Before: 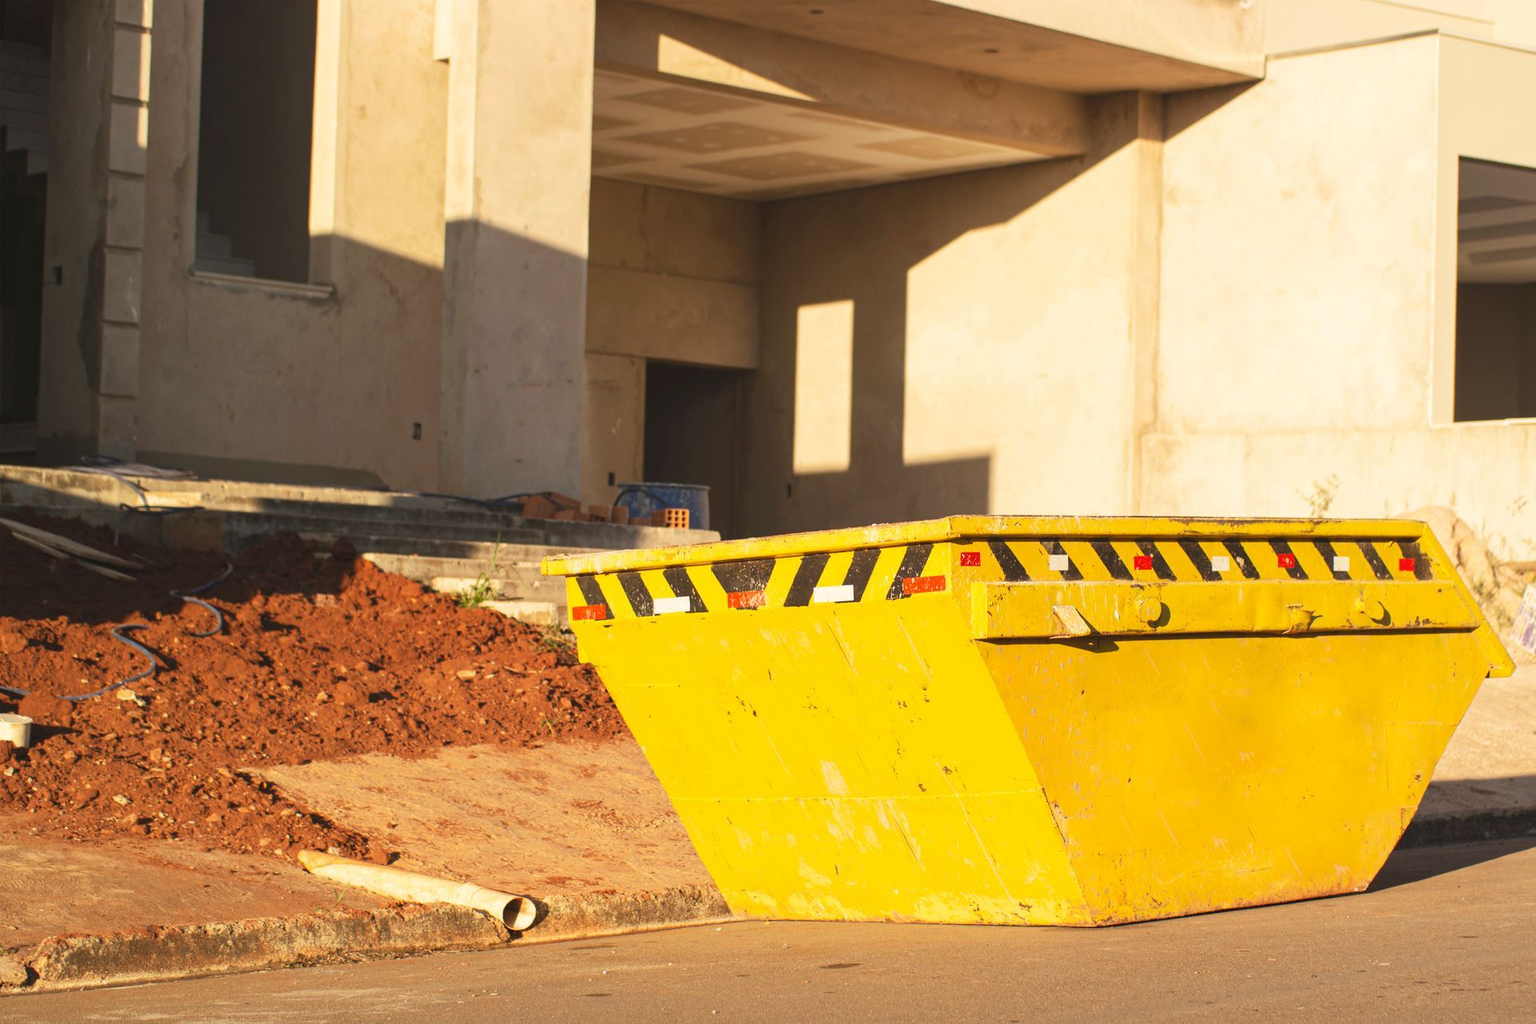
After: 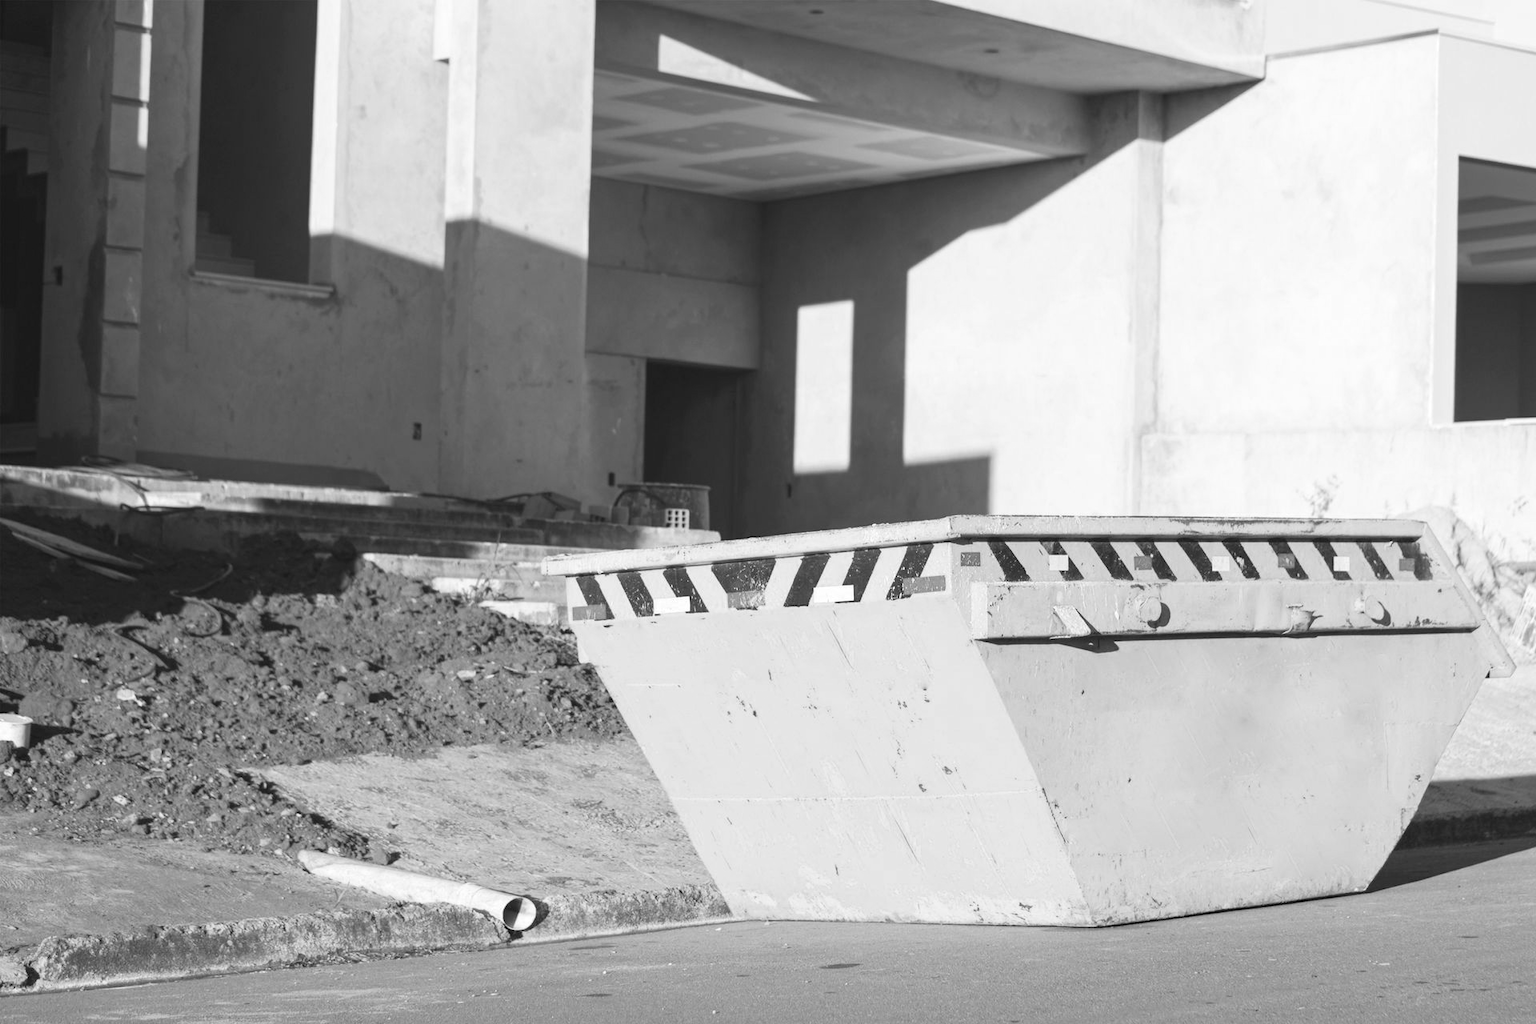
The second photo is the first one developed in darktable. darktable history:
color contrast: green-magenta contrast 0, blue-yellow contrast 0
white balance: red 1.123, blue 0.83
